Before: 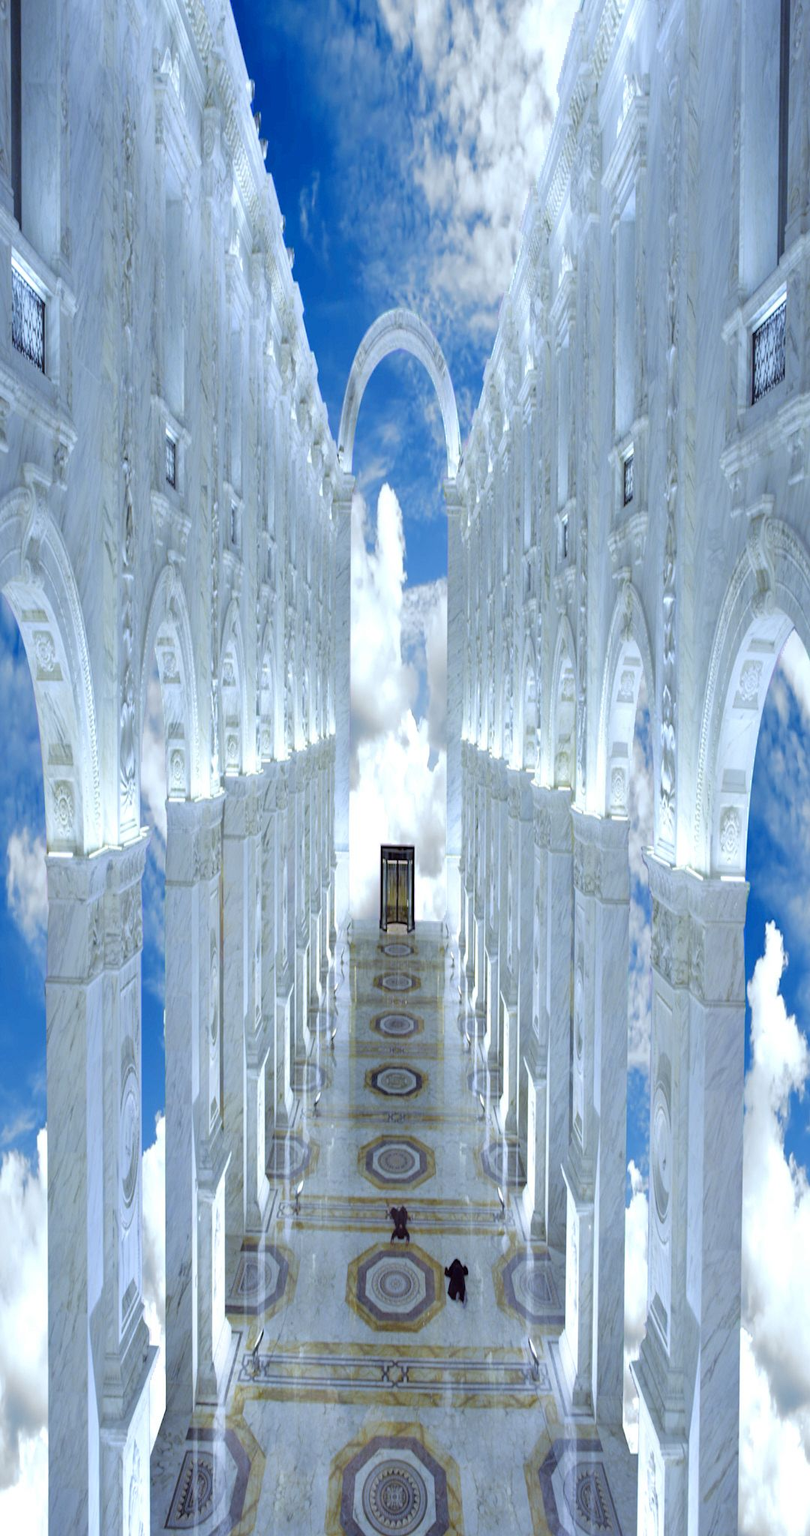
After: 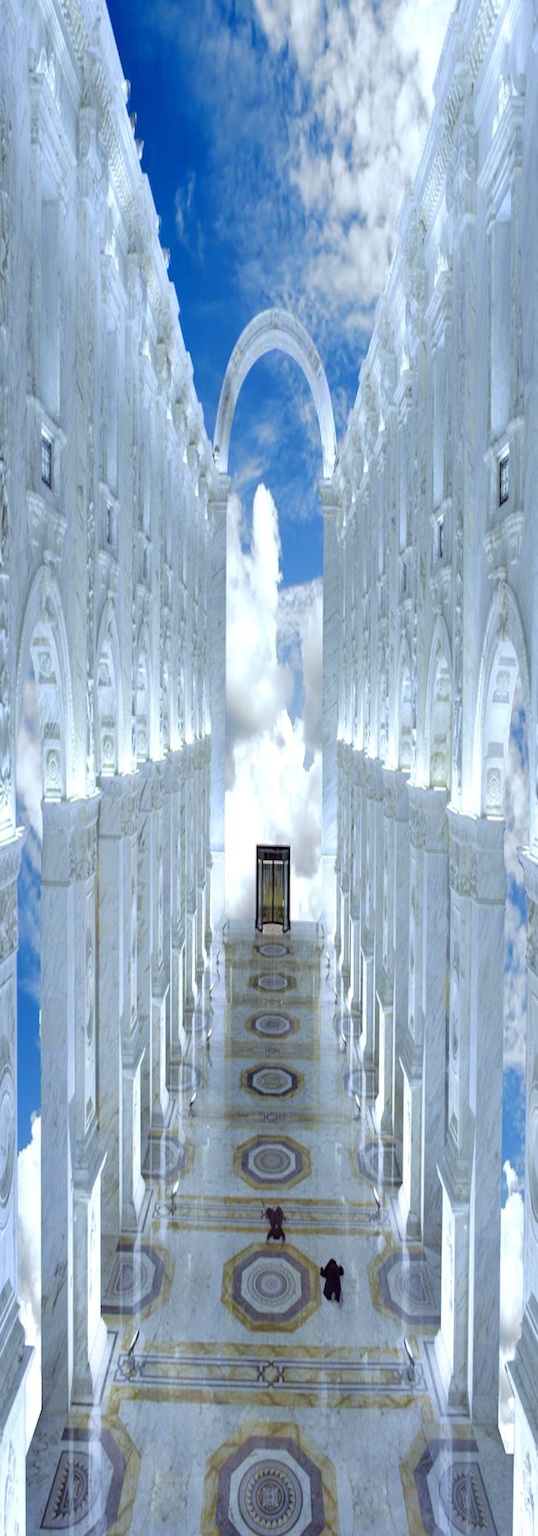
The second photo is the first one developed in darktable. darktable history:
crop and rotate: left 15.46%, right 18.03%
